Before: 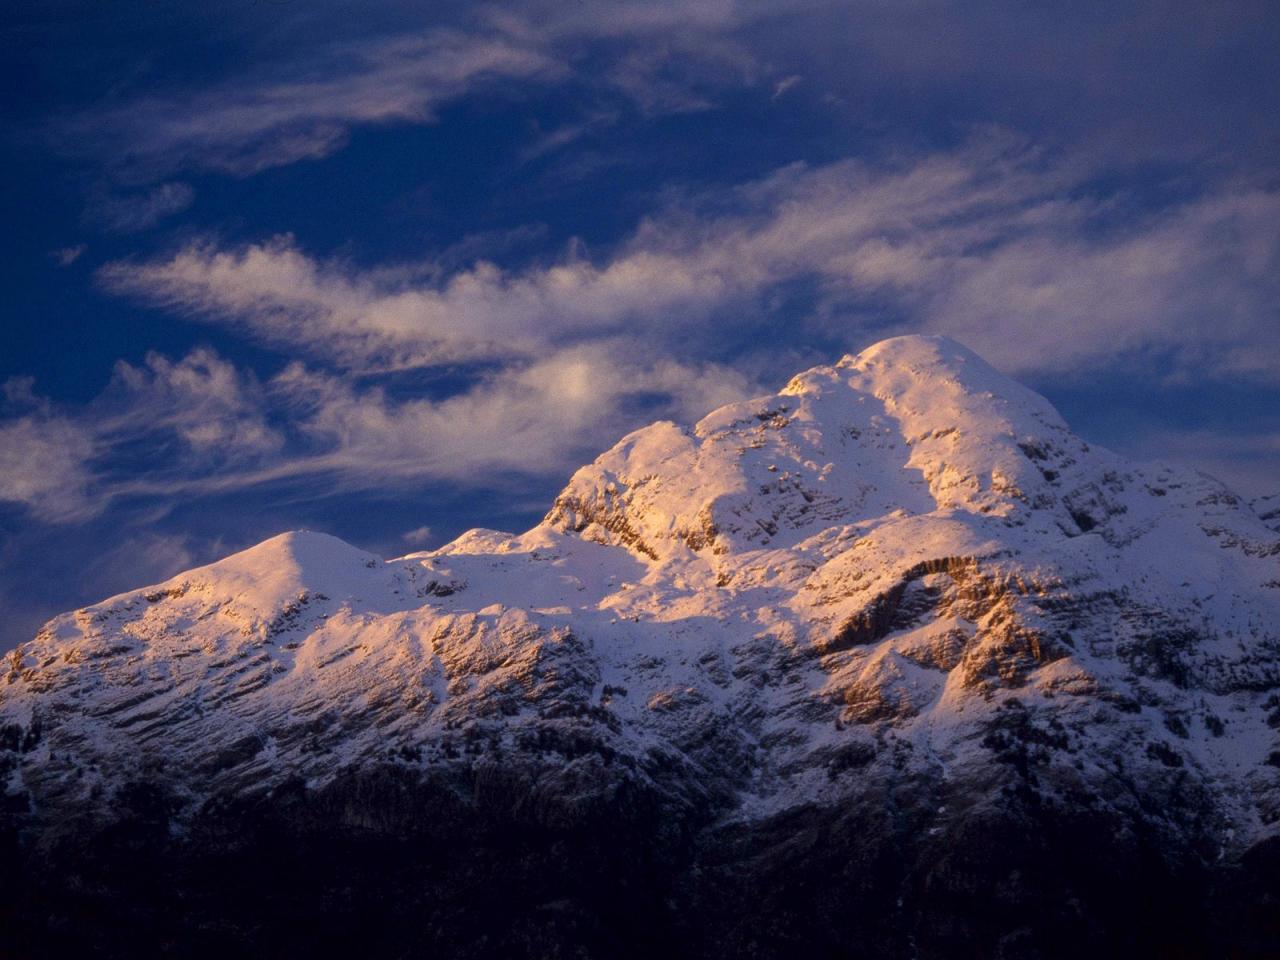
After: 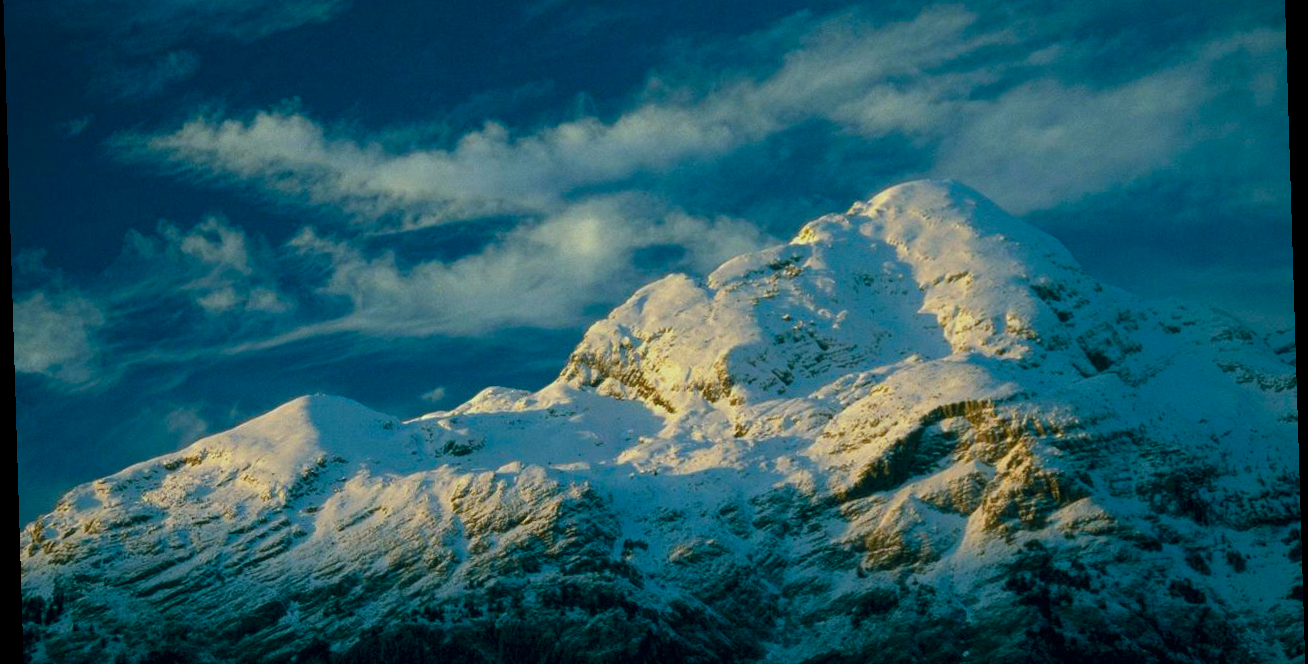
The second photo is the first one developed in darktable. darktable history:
crop: top 16.727%, bottom 16.727%
shadows and highlights: shadows -30, highlights 30
color balance rgb: shadows lift › chroma 11.71%, shadows lift › hue 133.46°, power › chroma 2.15%, power › hue 166.83°, highlights gain › chroma 4%, highlights gain › hue 200.2°, perceptual saturation grading › global saturation 18.05%
rotate and perspective: rotation -1.75°, automatic cropping off
